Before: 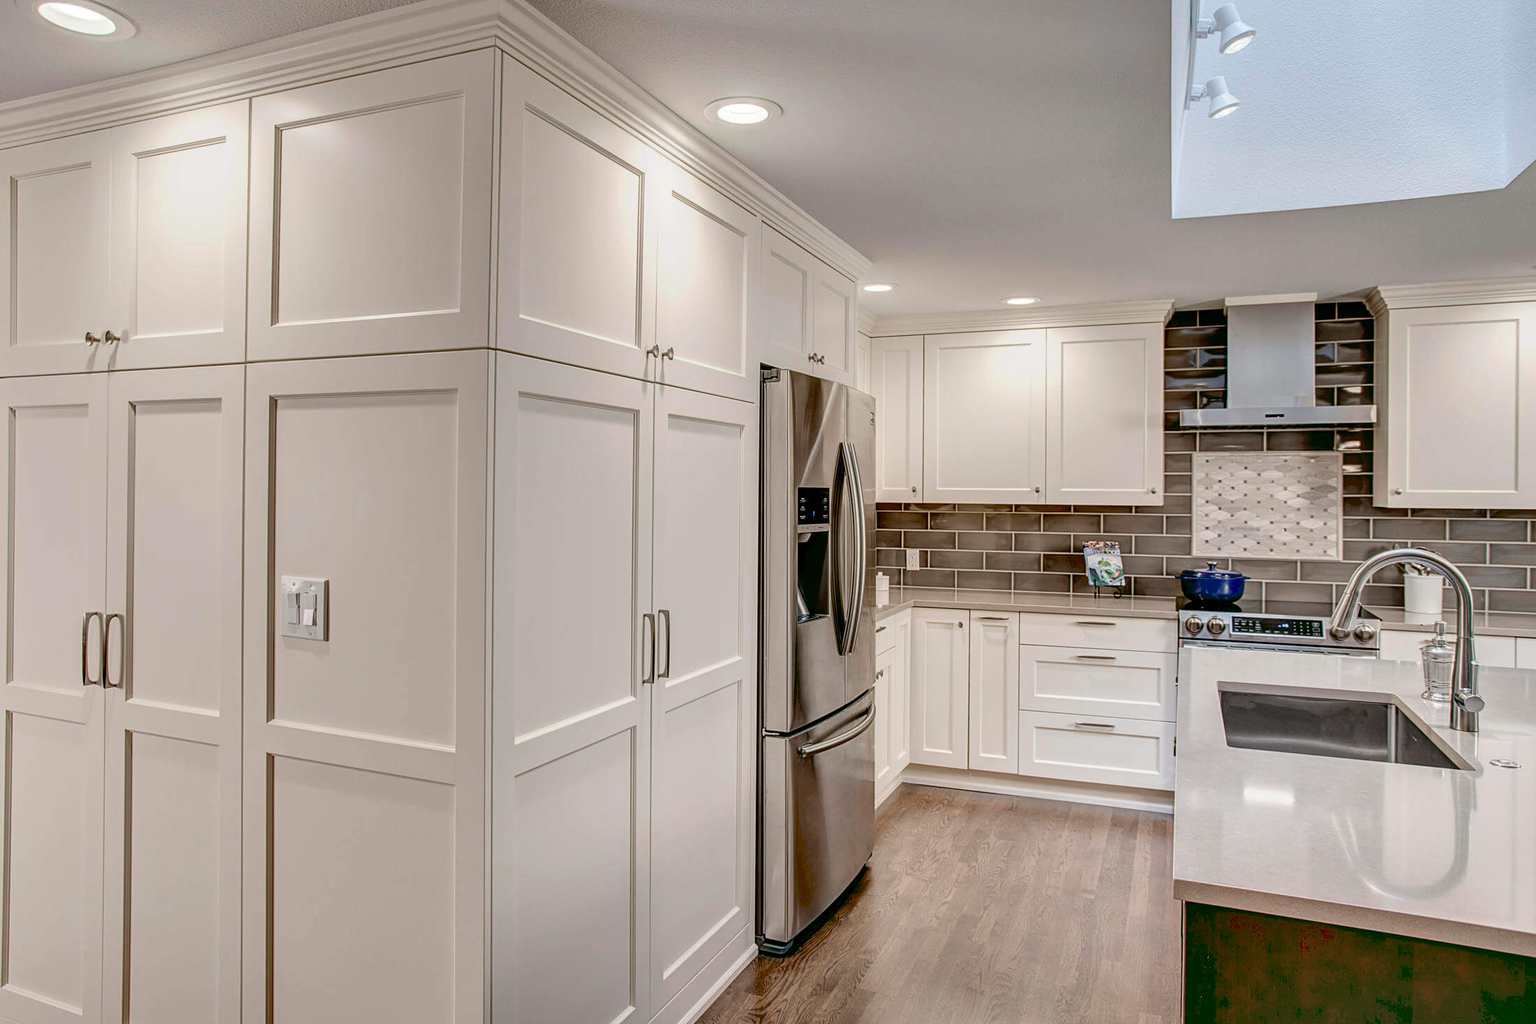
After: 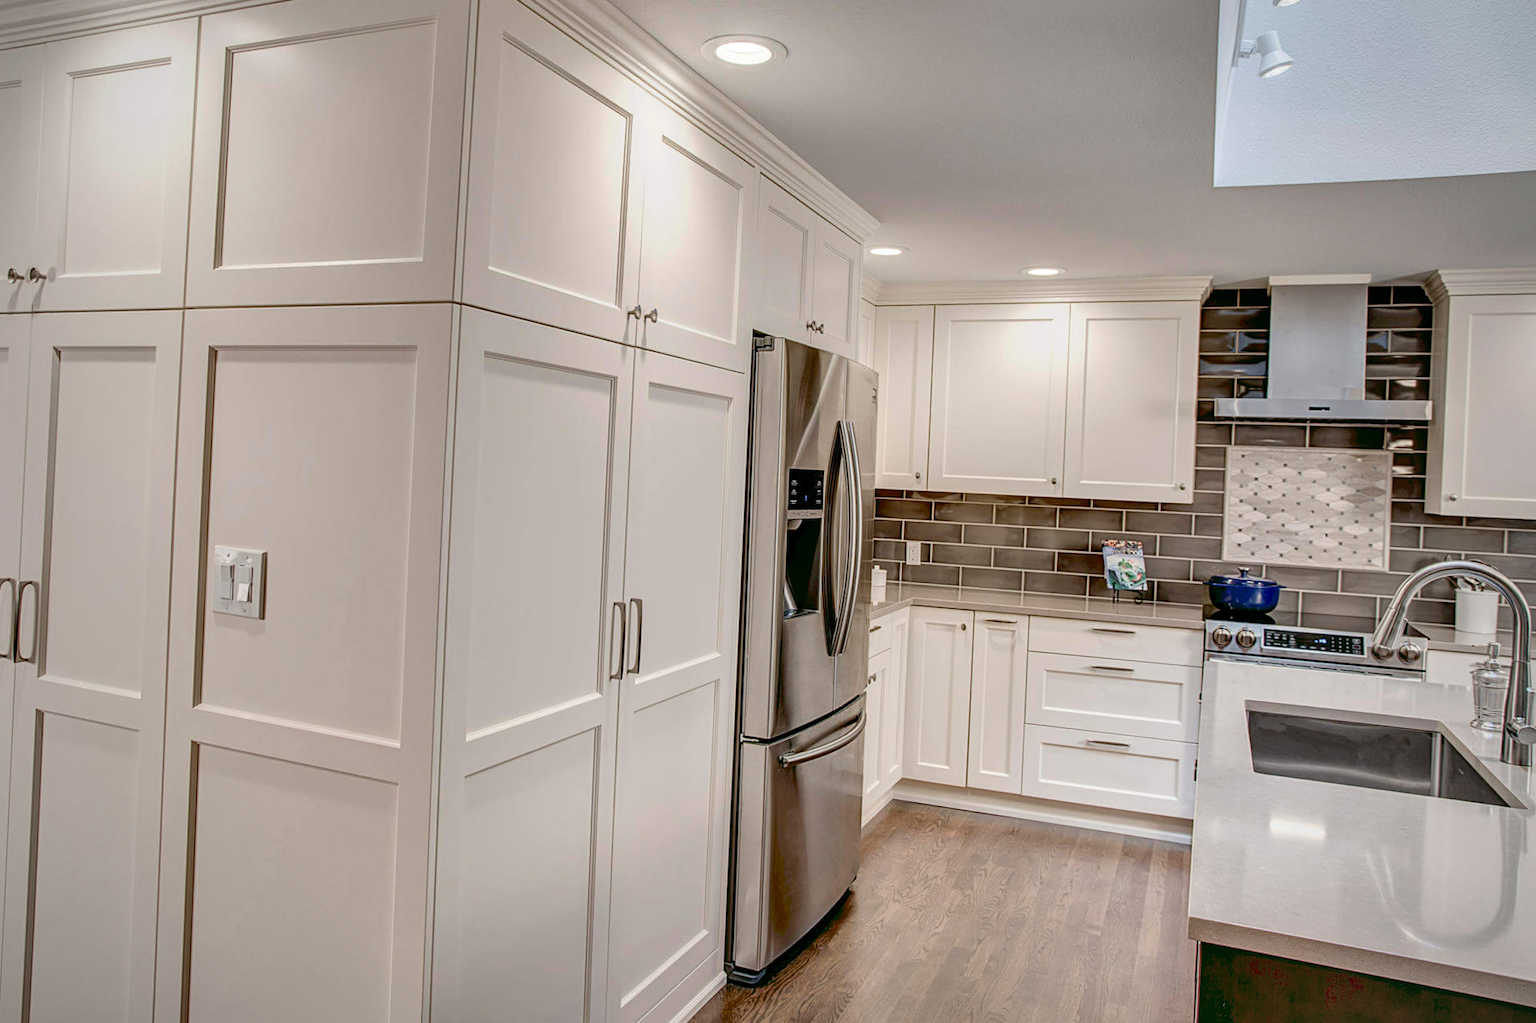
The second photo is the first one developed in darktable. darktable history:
crop and rotate: angle -2.09°, left 3.159%, top 4.01%, right 1.527%, bottom 0.661%
vignetting: fall-off start 74.2%, fall-off radius 66.08%
